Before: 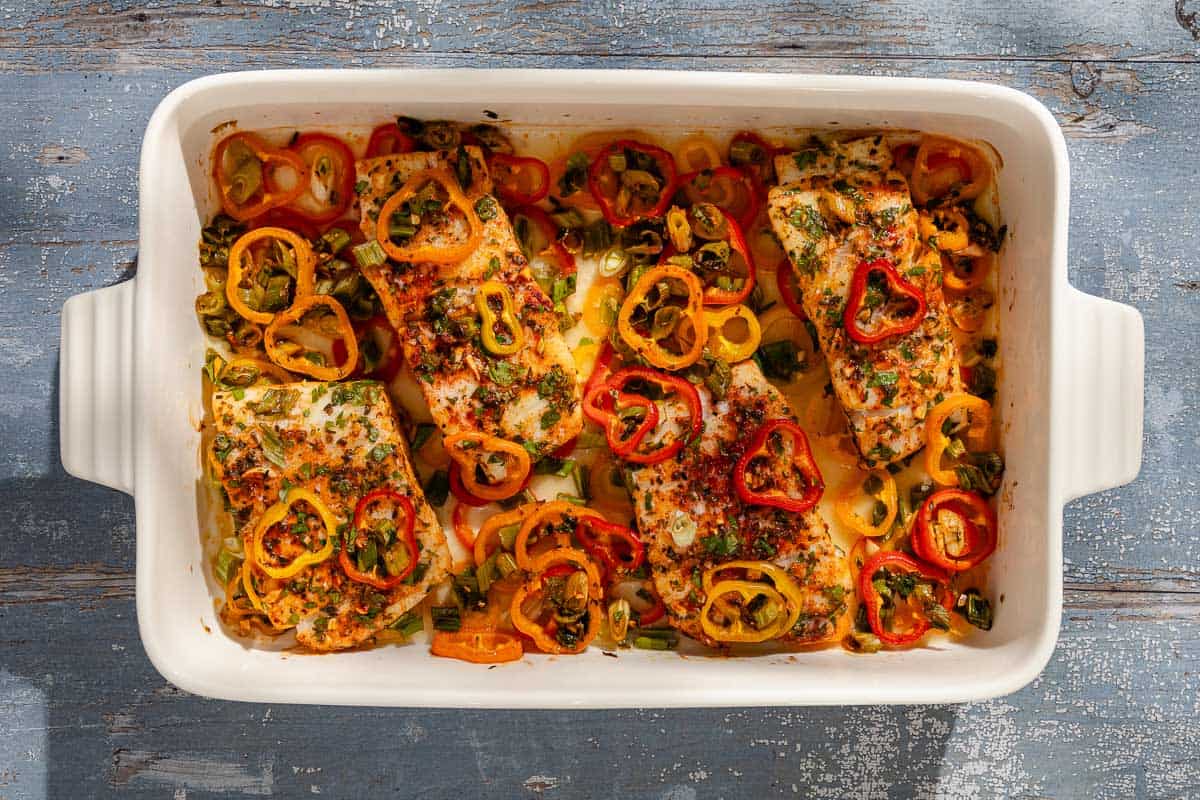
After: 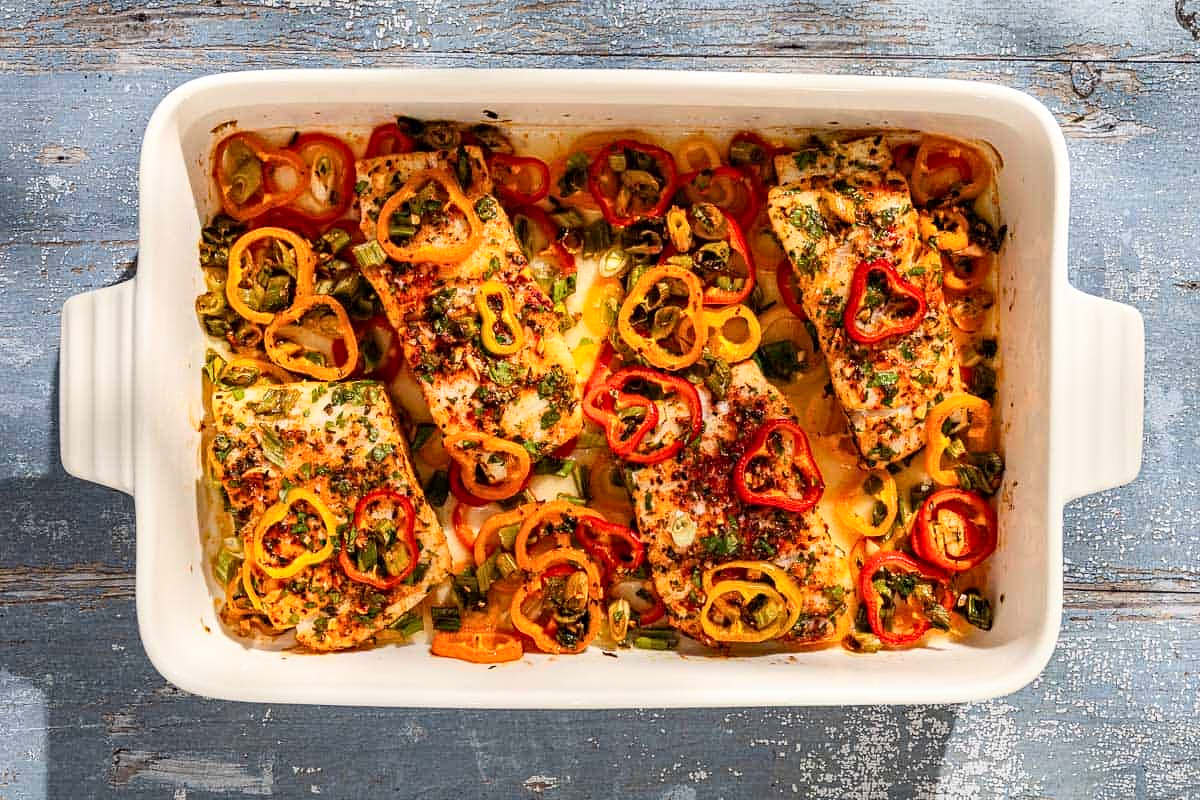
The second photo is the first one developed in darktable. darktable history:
contrast brightness saturation: contrast 0.199, brightness 0.144, saturation 0.136
contrast equalizer: y [[0.502, 0.505, 0.512, 0.529, 0.564, 0.588], [0.5 ×6], [0.502, 0.505, 0.512, 0.529, 0.564, 0.588], [0, 0.001, 0.001, 0.004, 0.008, 0.011], [0, 0.001, 0.001, 0.004, 0.008, 0.011]]
